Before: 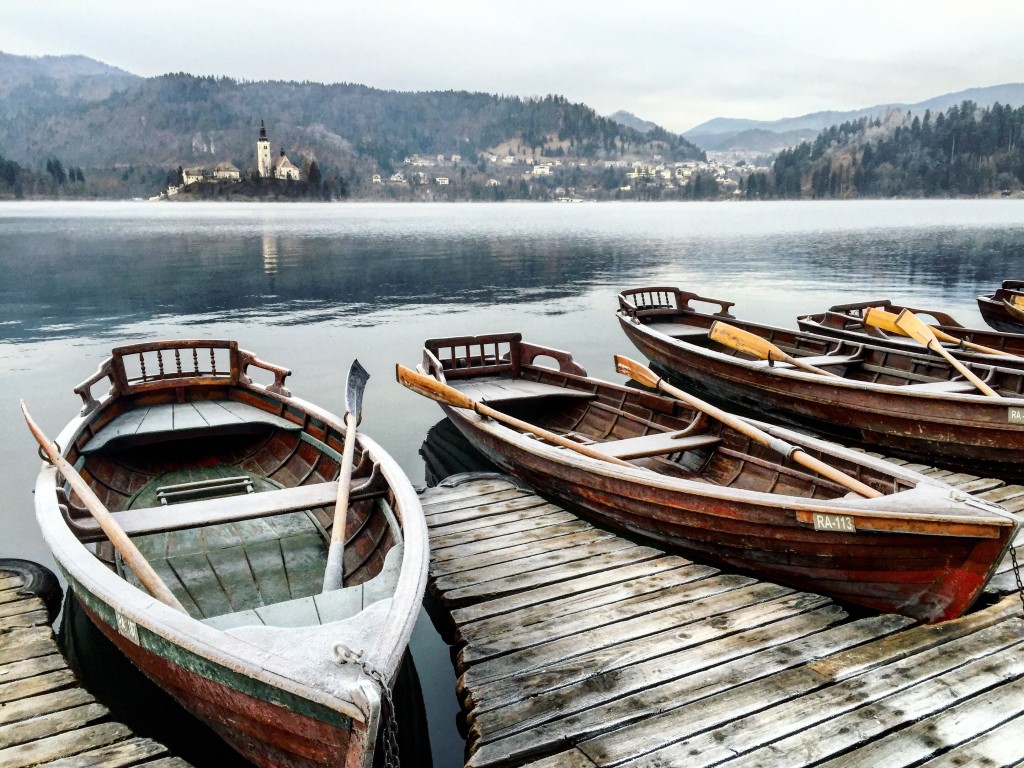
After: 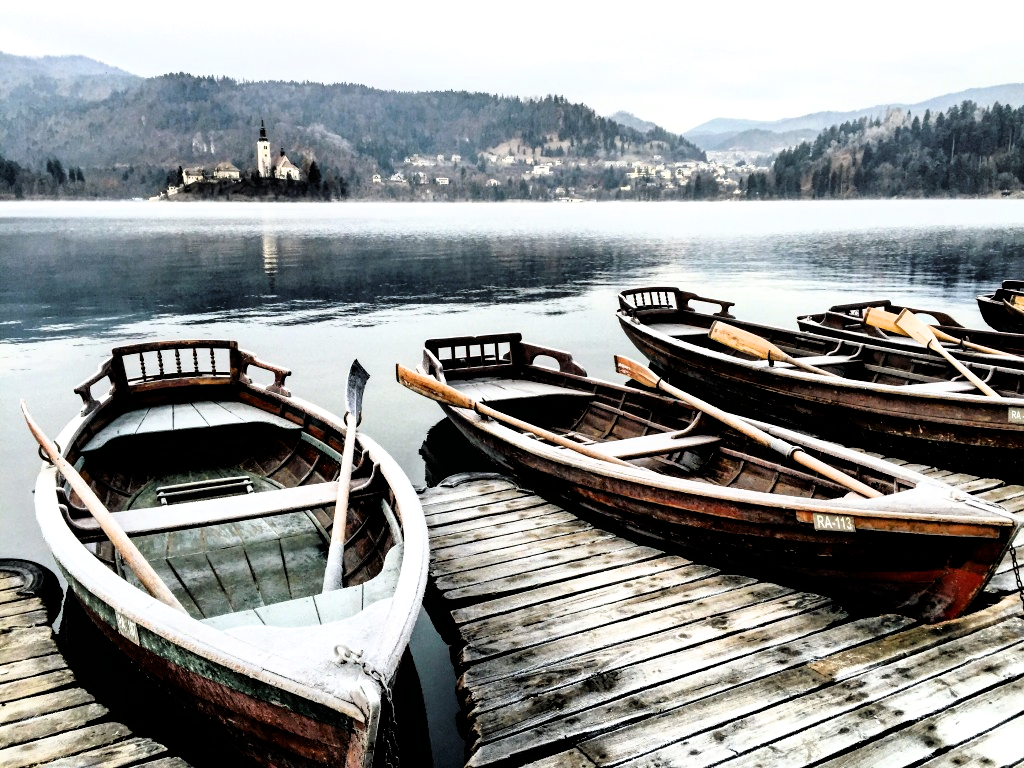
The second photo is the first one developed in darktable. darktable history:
filmic rgb: black relative exposure -3.56 EV, white relative exposure 2.29 EV, hardness 3.41
